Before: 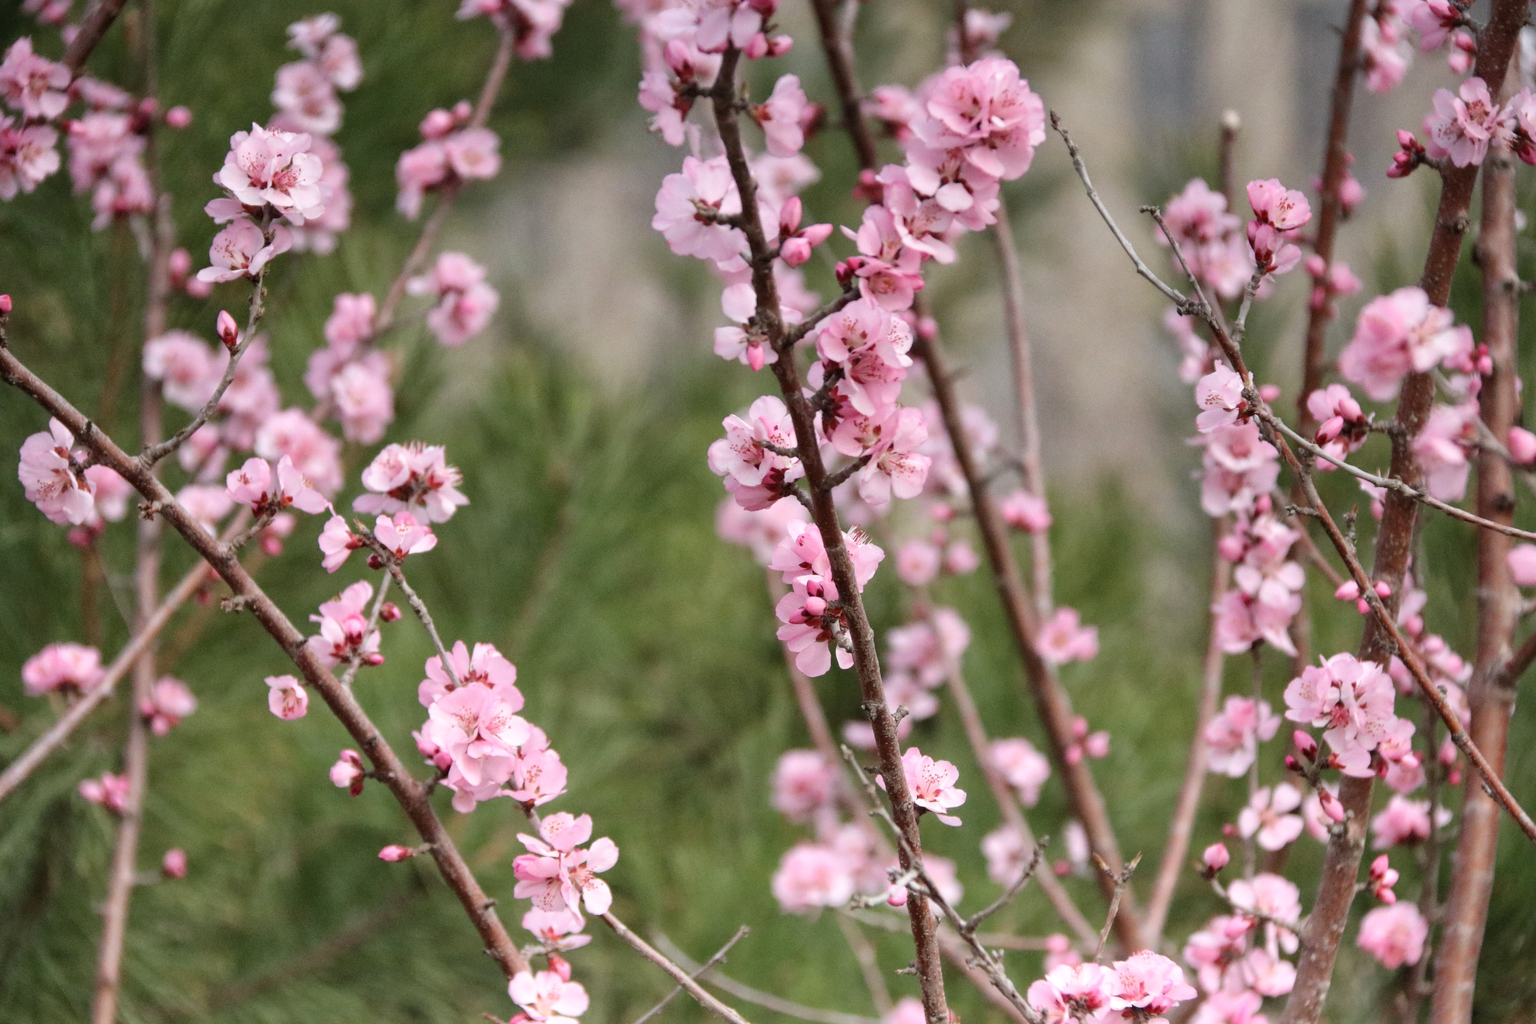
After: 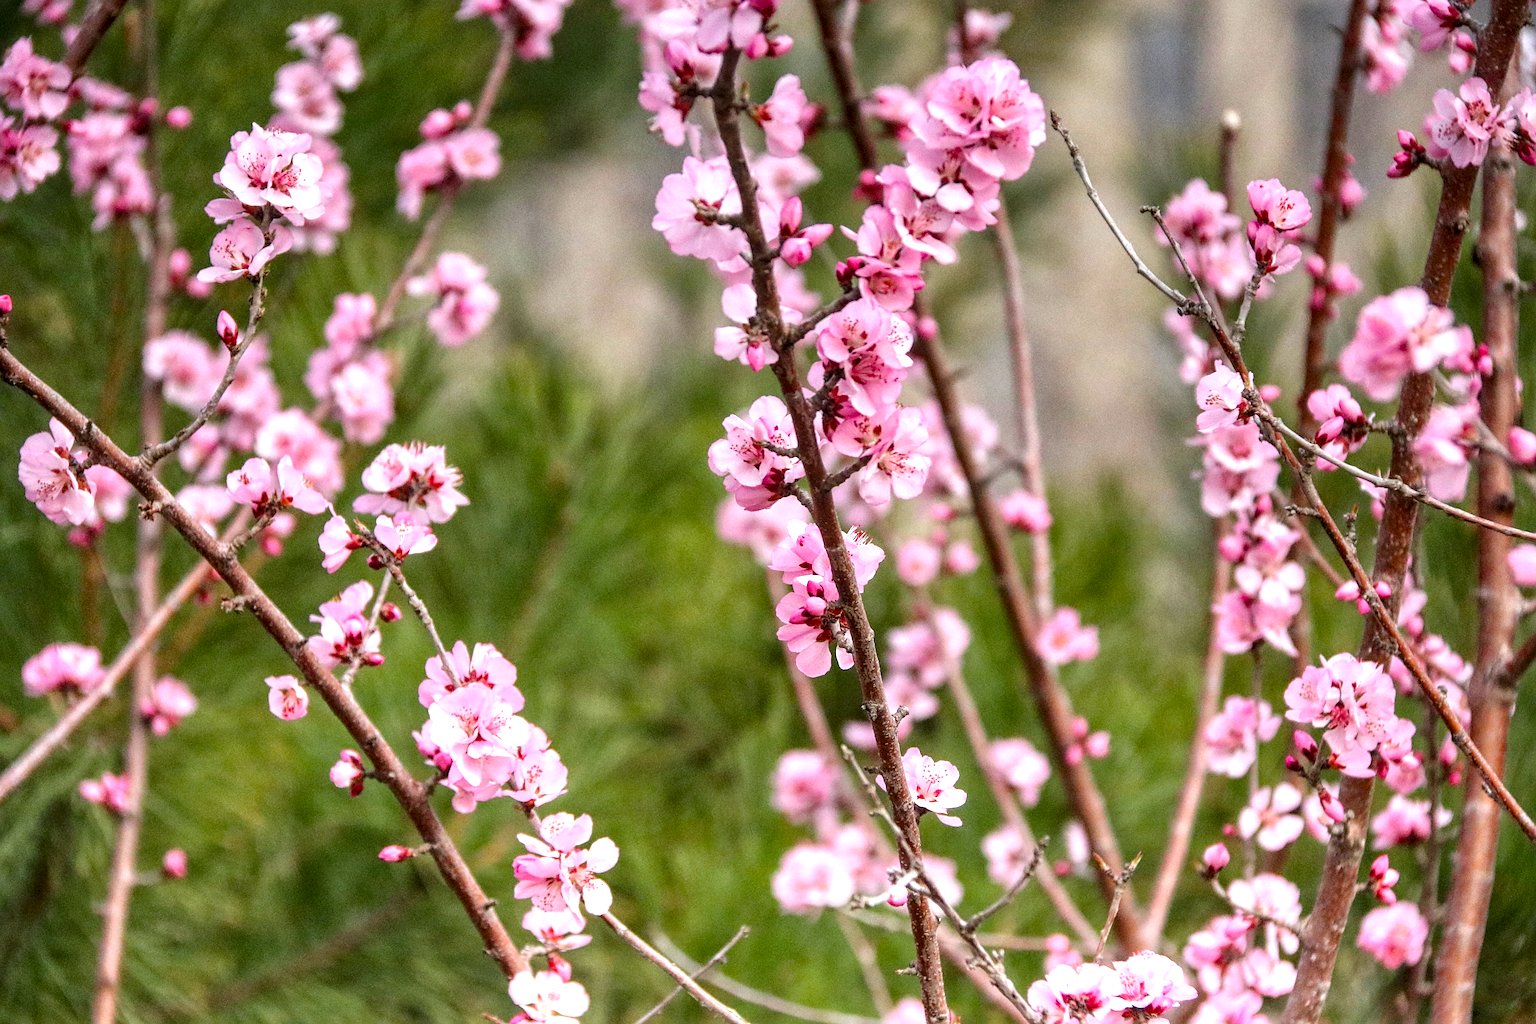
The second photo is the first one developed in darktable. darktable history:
local contrast: highlights 61%, detail 143%, midtone range 0.428
color balance rgb: perceptual saturation grading › global saturation 36%, perceptual brilliance grading › global brilliance 10%, global vibrance 20%
sharpen: on, module defaults
